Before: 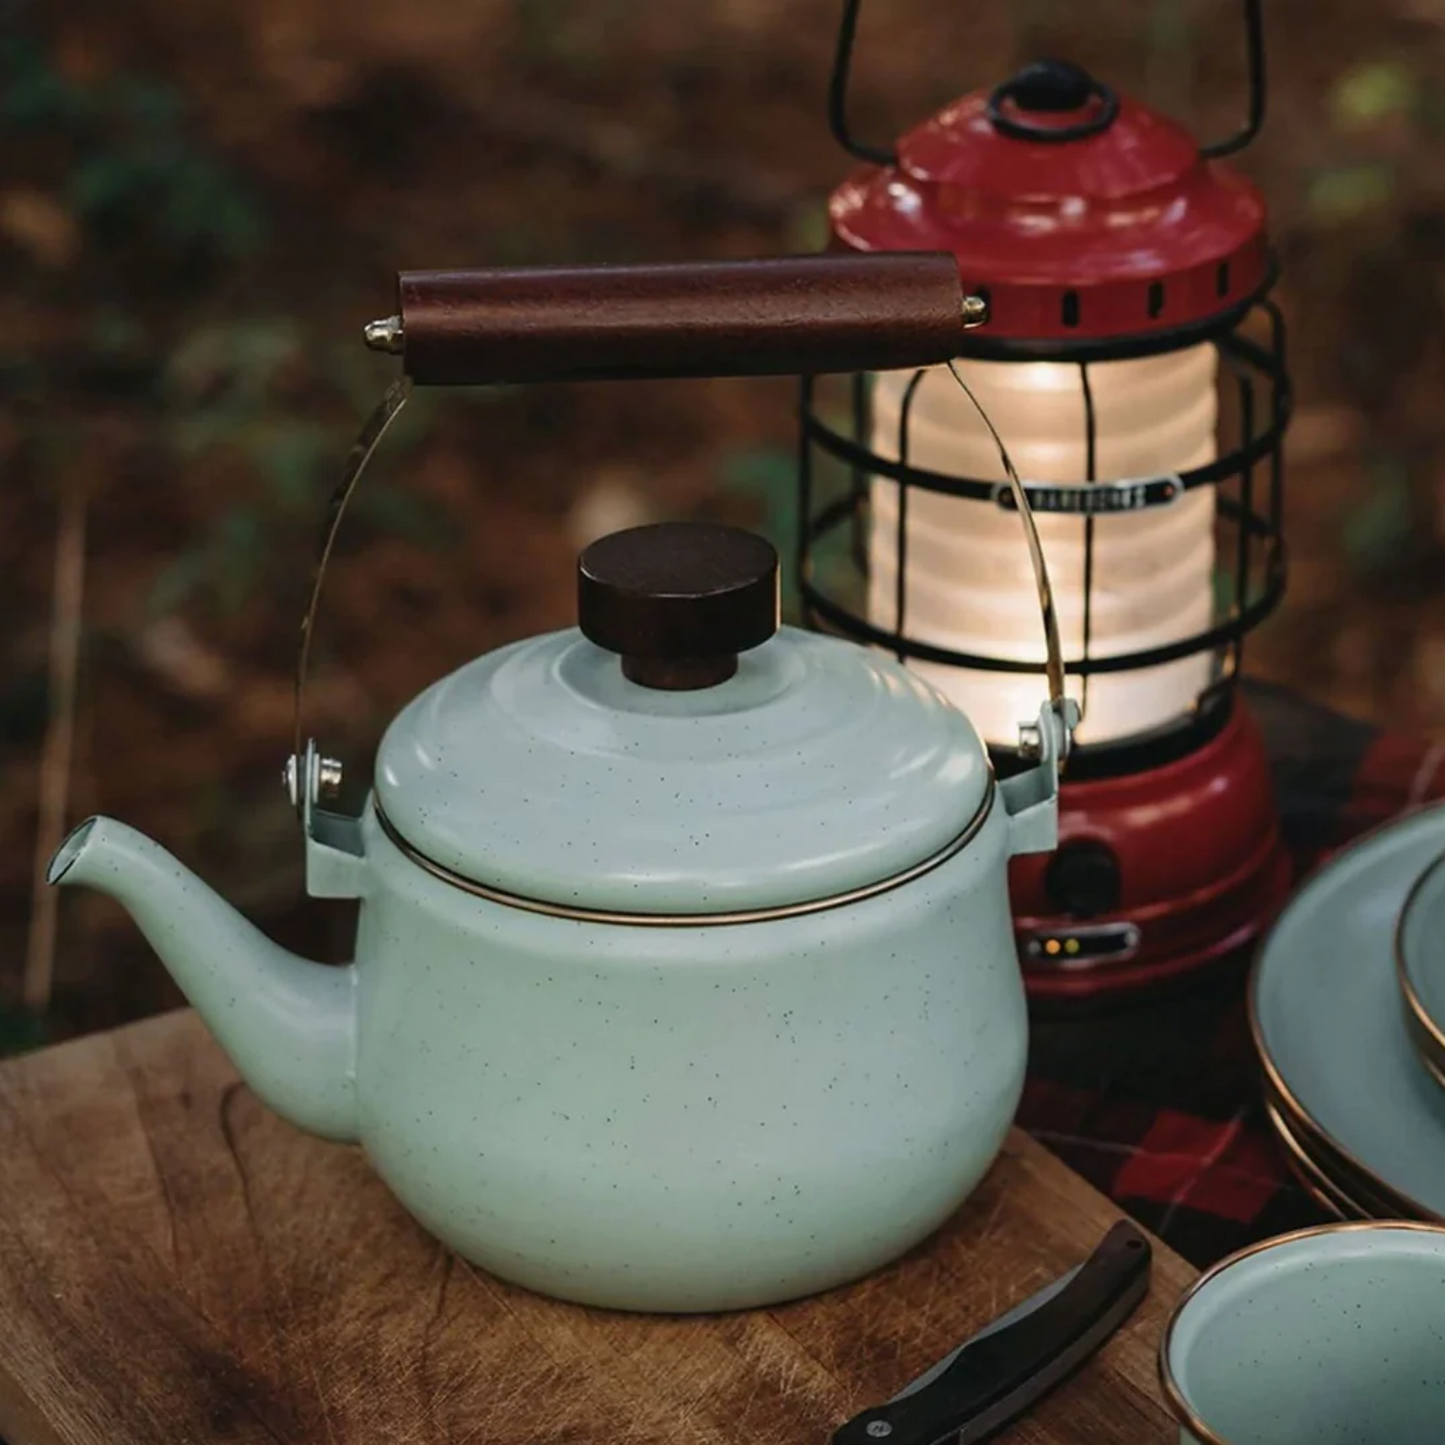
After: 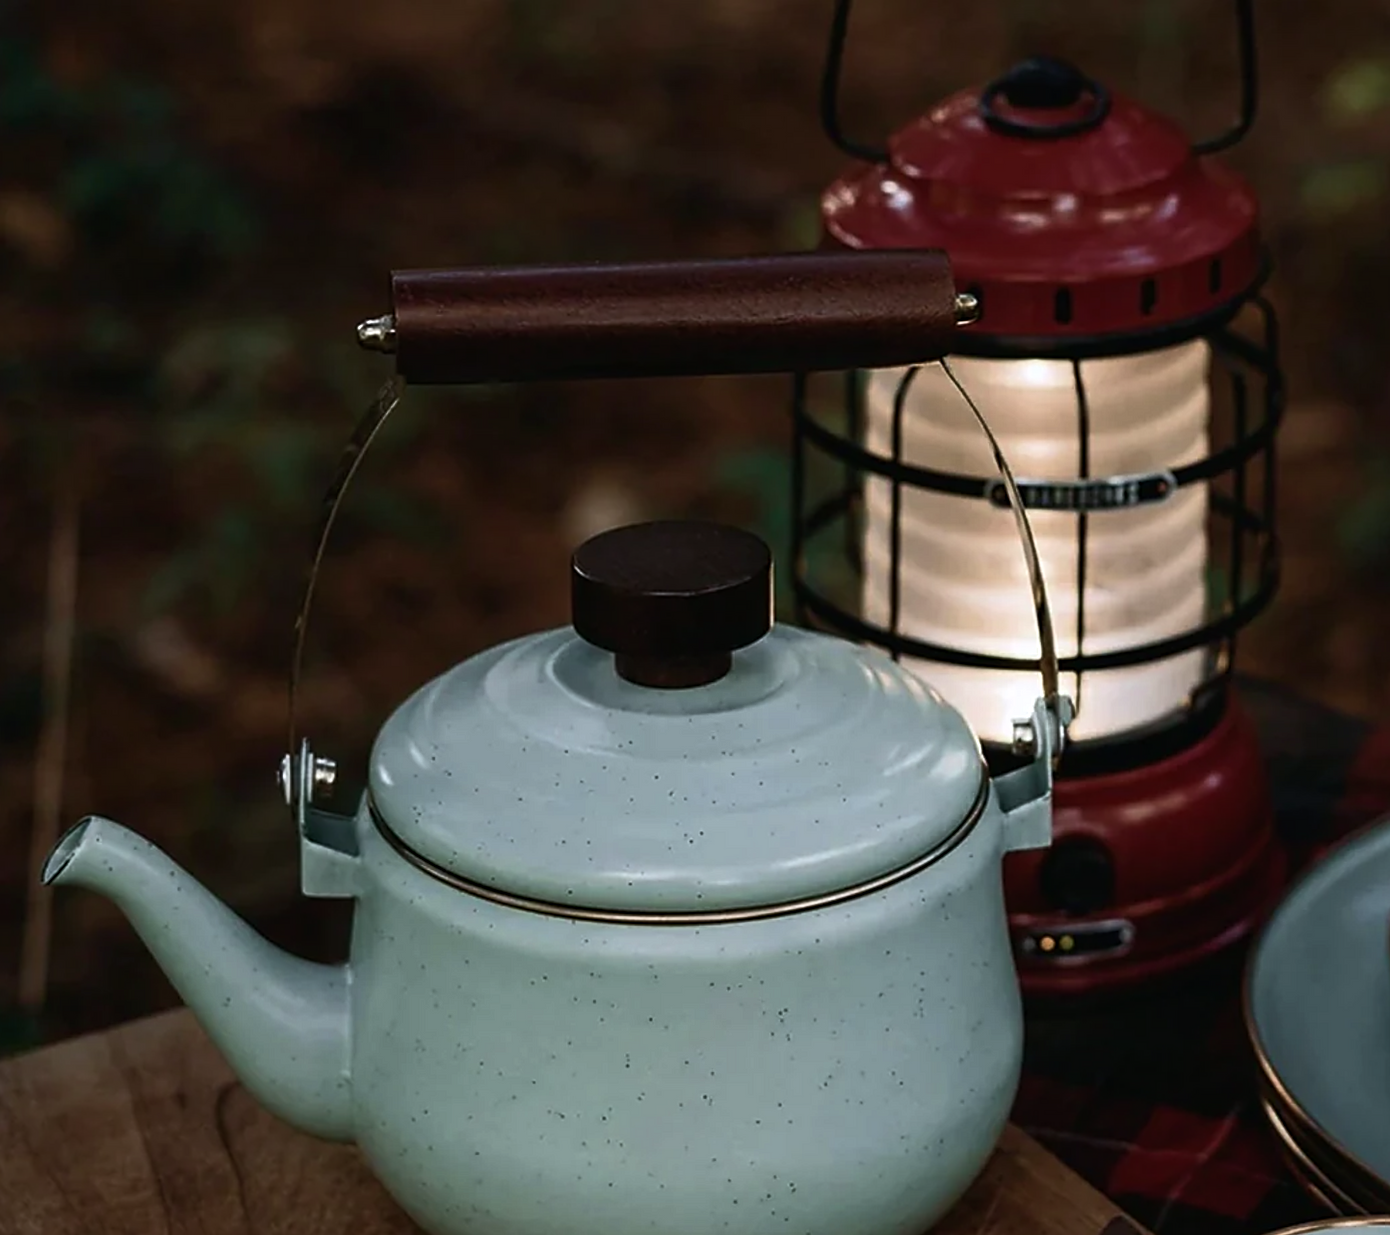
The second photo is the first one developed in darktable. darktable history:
crop and rotate: angle 0.2°, left 0.275%, right 3.127%, bottom 14.18%
sharpen: on, module defaults
color balance rgb: perceptual saturation grading › highlights -31.88%, perceptual saturation grading › mid-tones 5.8%, perceptual saturation grading › shadows 18.12%, perceptual brilliance grading › highlights 3.62%, perceptual brilliance grading › mid-tones -18.12%, perceptual brilliance grading › shadows -41.3%
velvia: on, module defaults
white balance: red 0.974, blue 1.044
